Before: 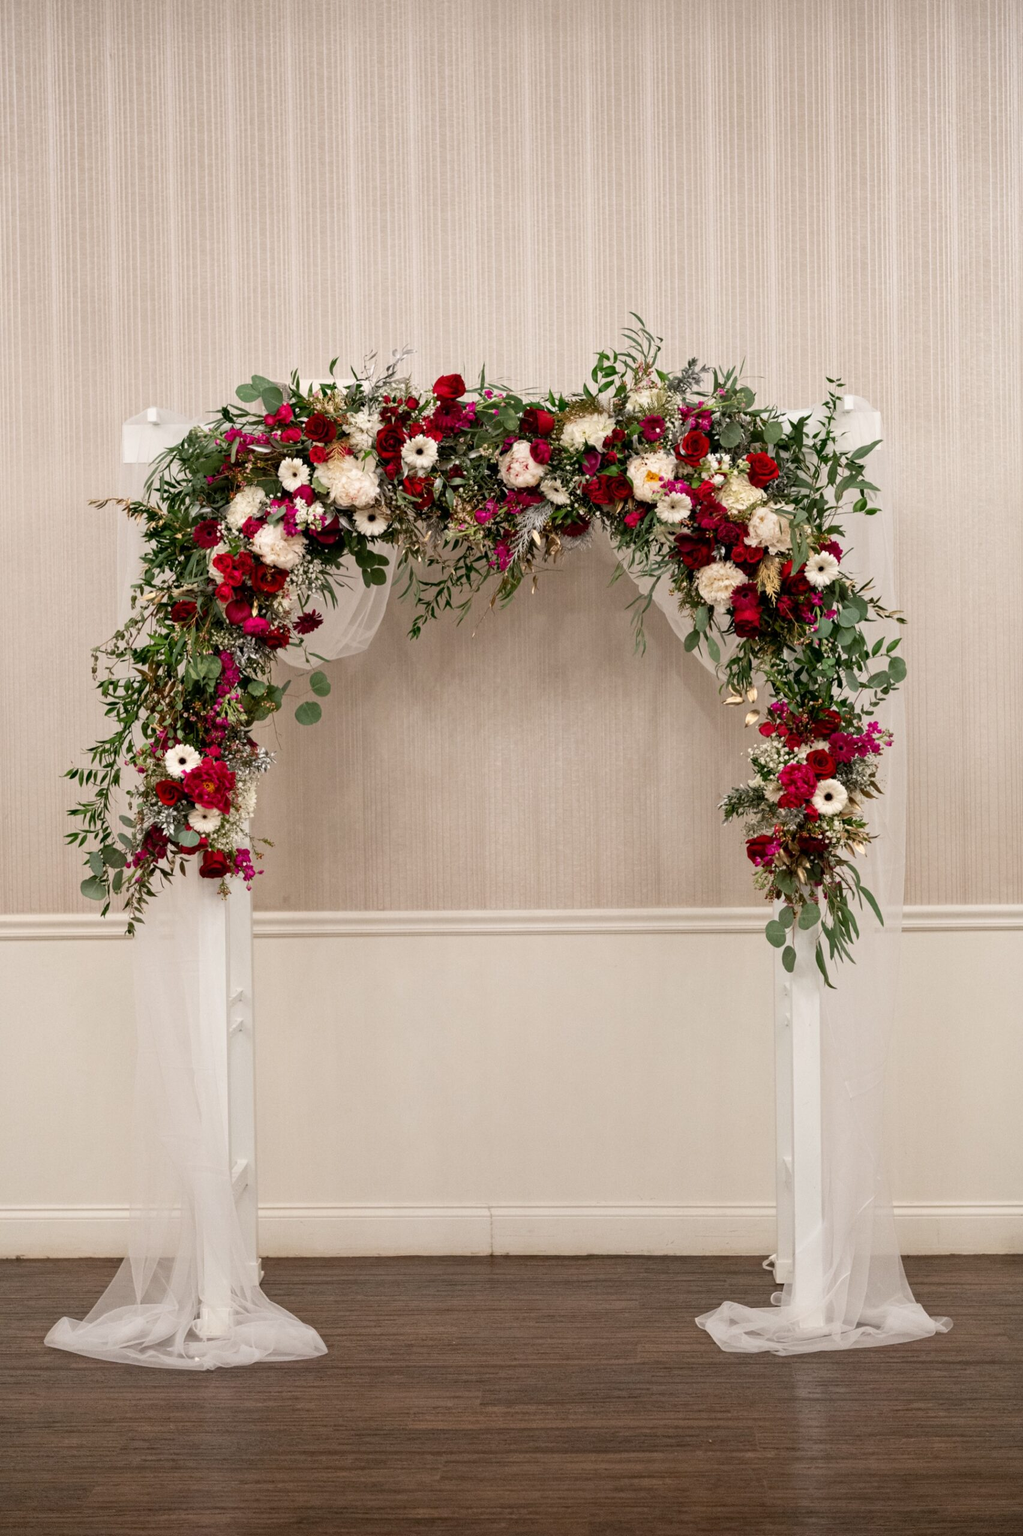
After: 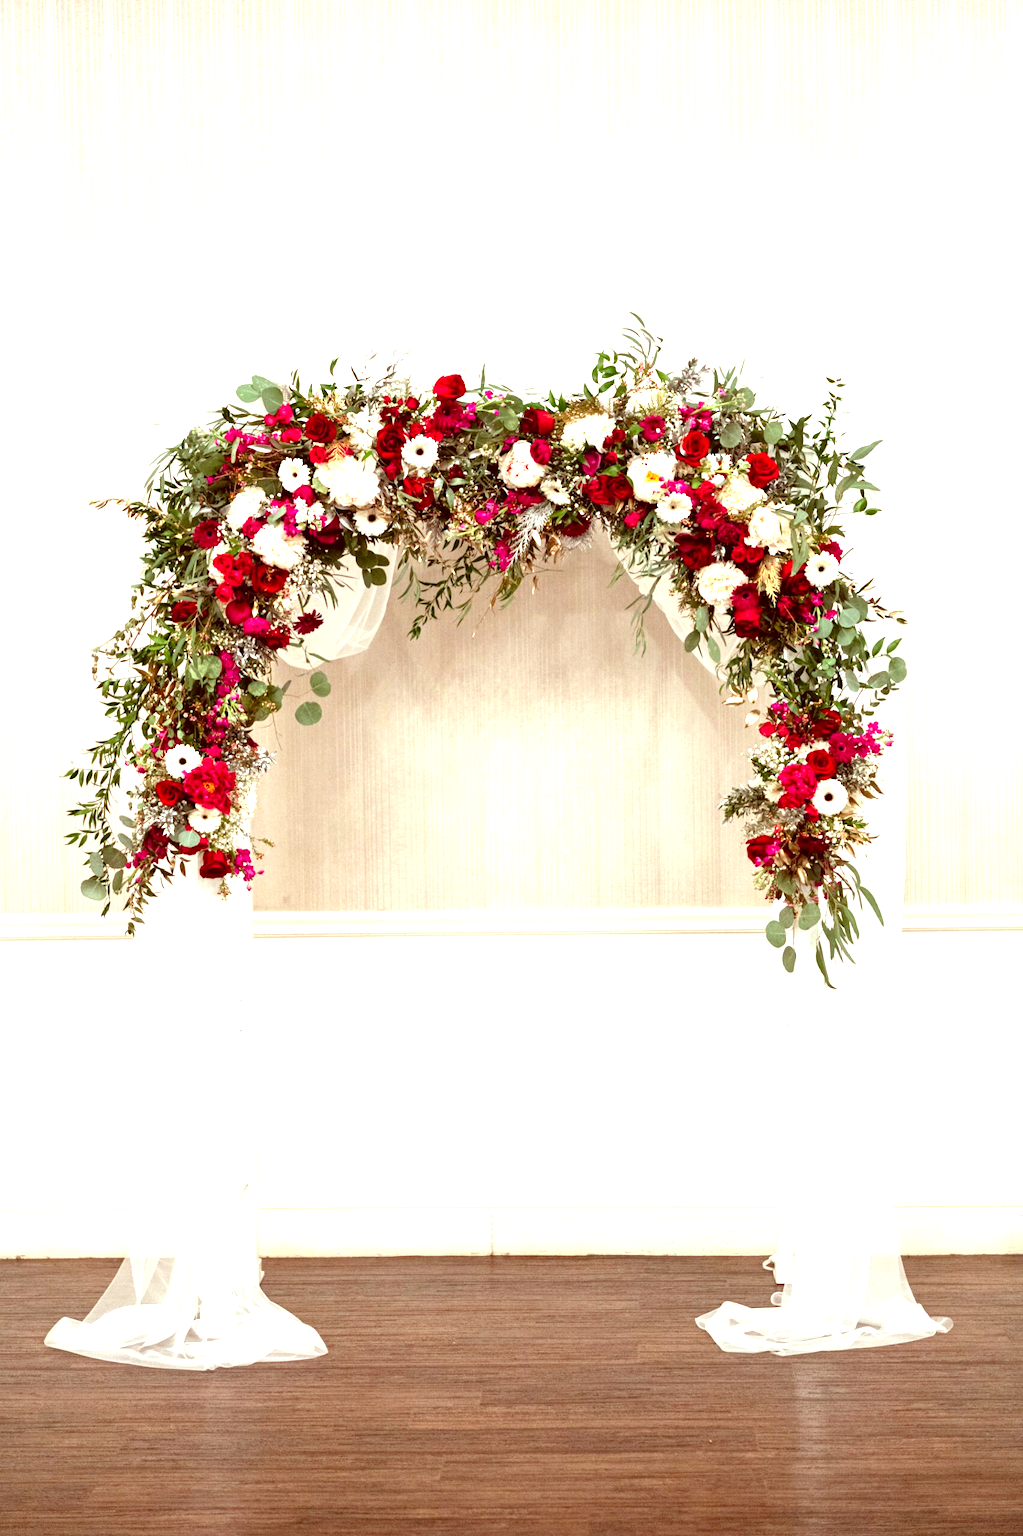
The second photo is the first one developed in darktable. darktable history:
exposure: black level correction 0, exposure 1.379 EV, compensate exposure bias true, compensate highlight preservation false
color correction: highlights a* -7.23, highlights b* -0.161, shadows a* 20.08, shadows b* 11.73
